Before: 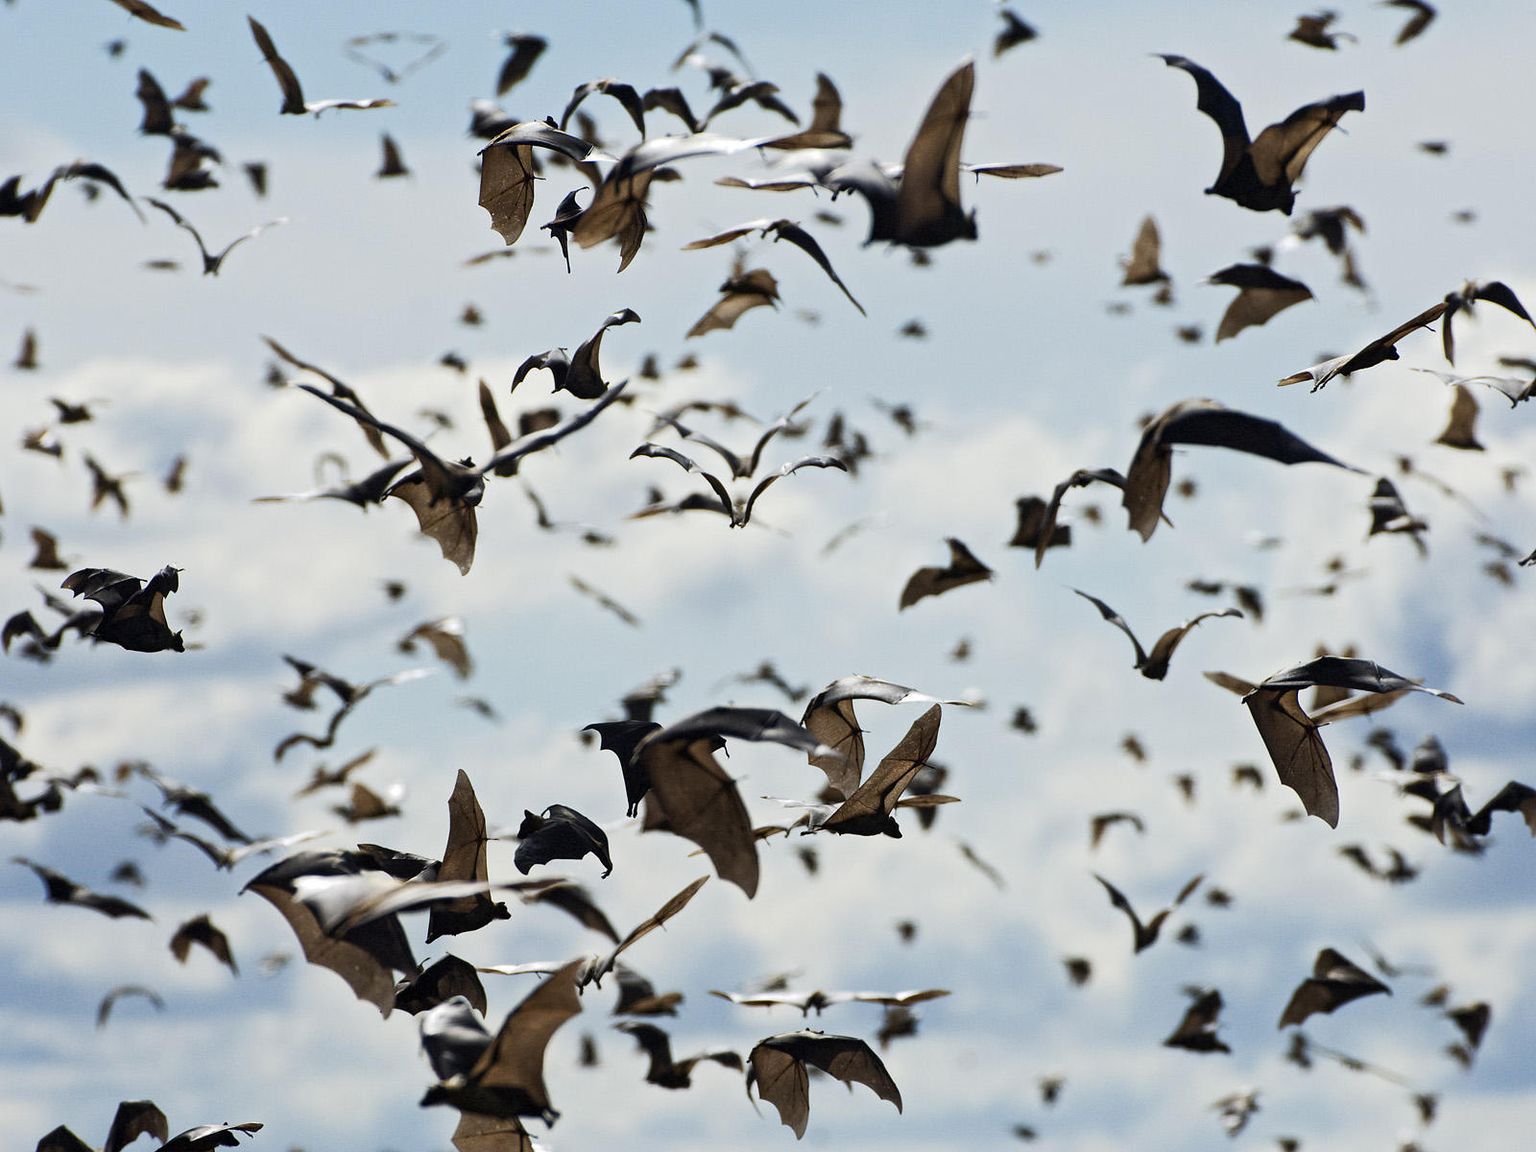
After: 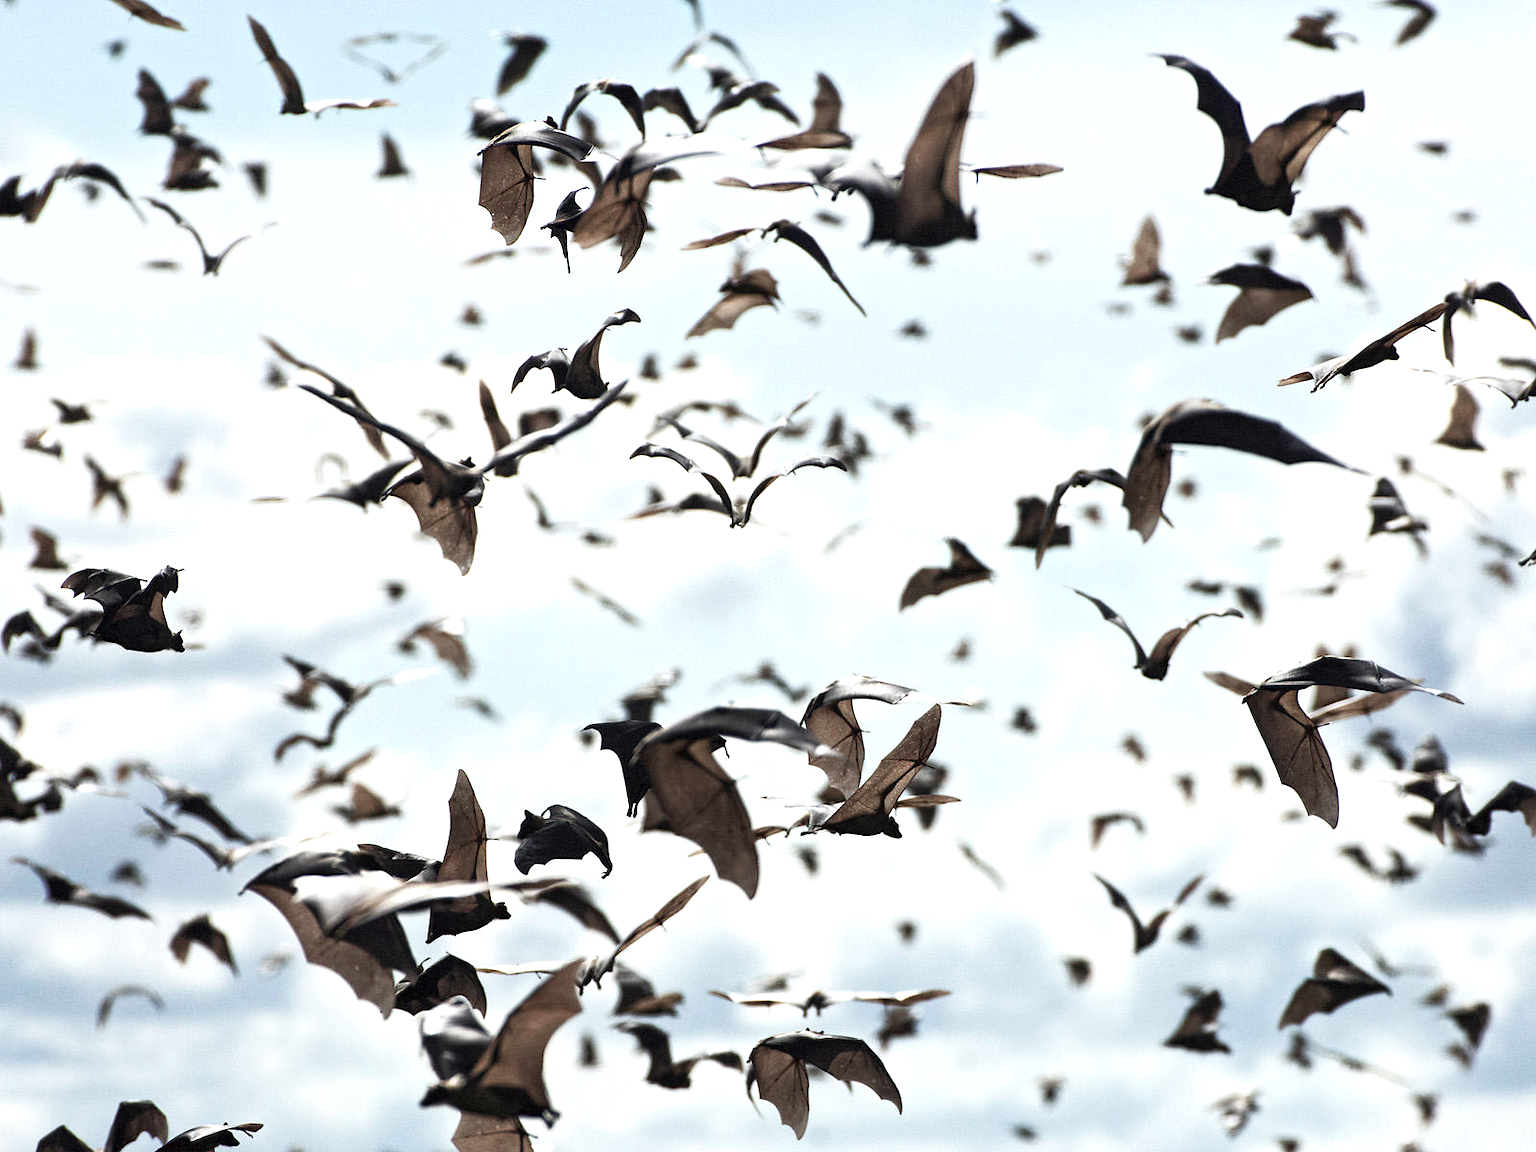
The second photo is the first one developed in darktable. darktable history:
exposure: exposure 0.7 EV, compensate highlight preservation false
color contrast: blue-yellow contrast 0.62
